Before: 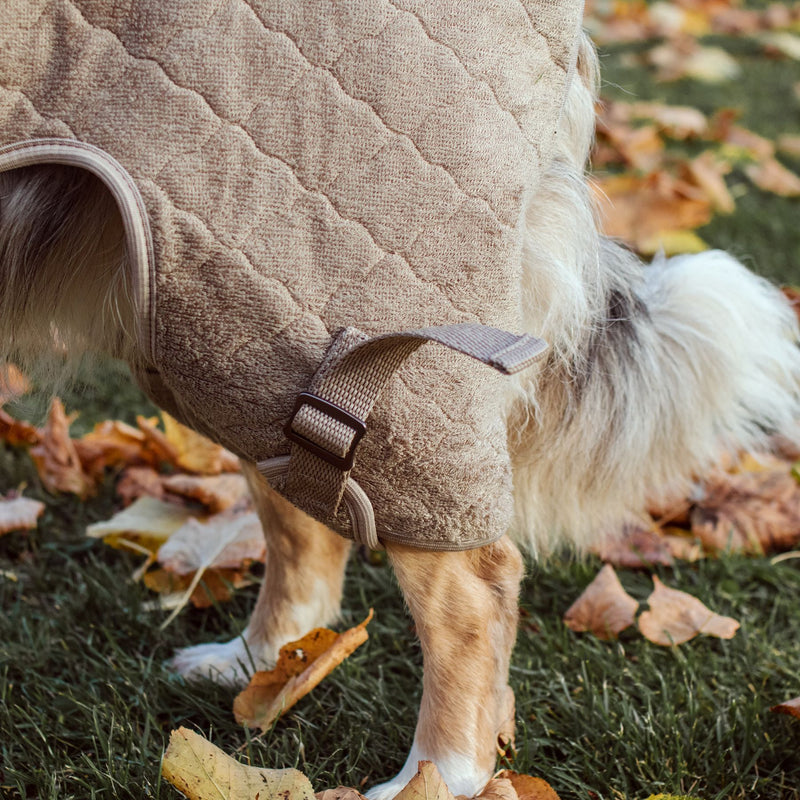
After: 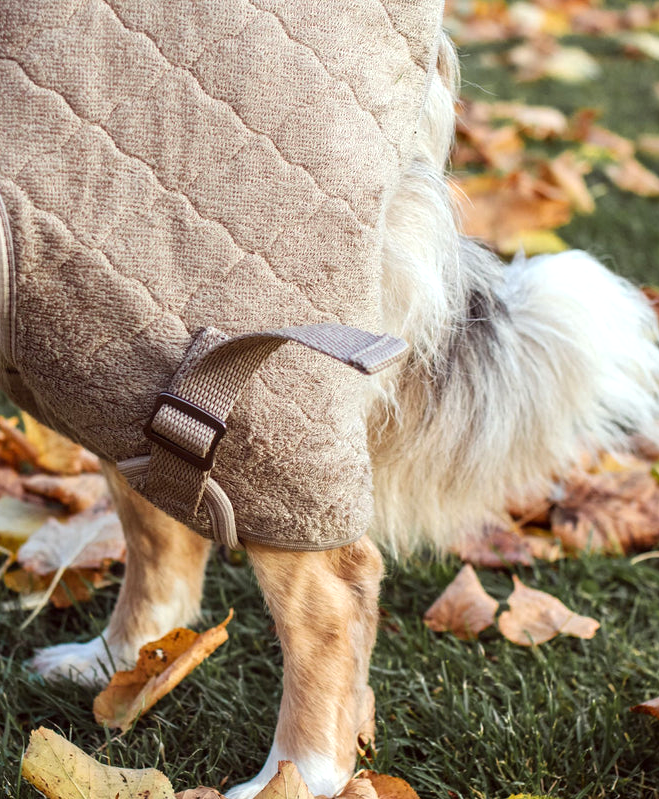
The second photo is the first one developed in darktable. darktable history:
crop: left 17.582%, bottom 0.031%
exposure: exposure 0.4 EV, compensate highlight preservation false
